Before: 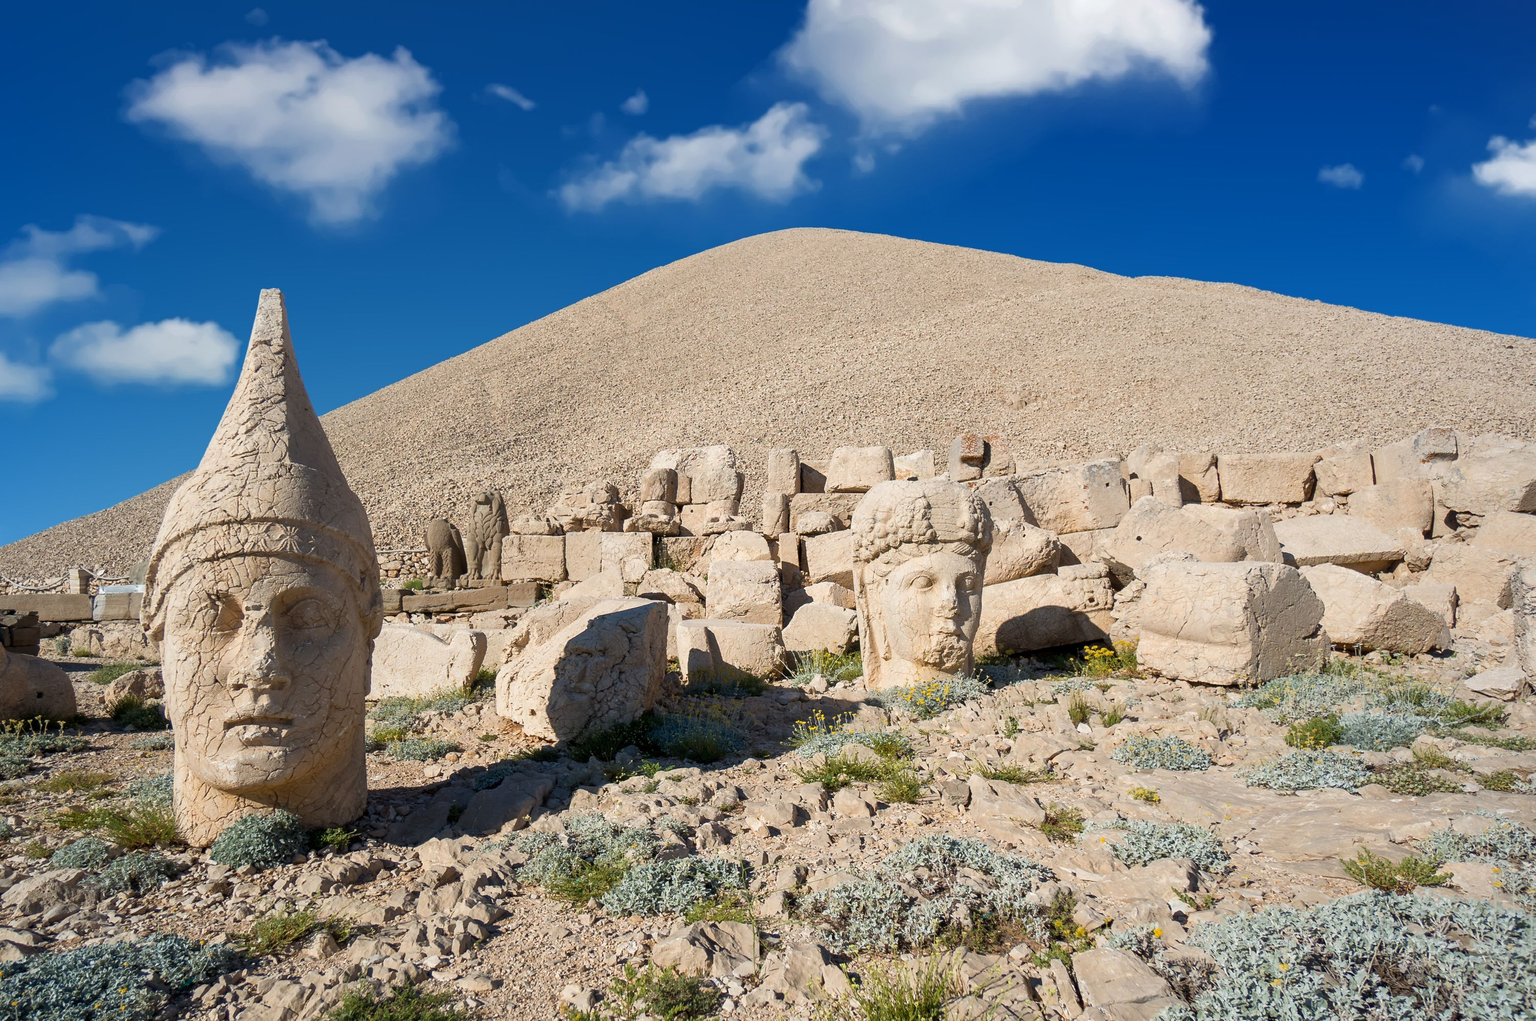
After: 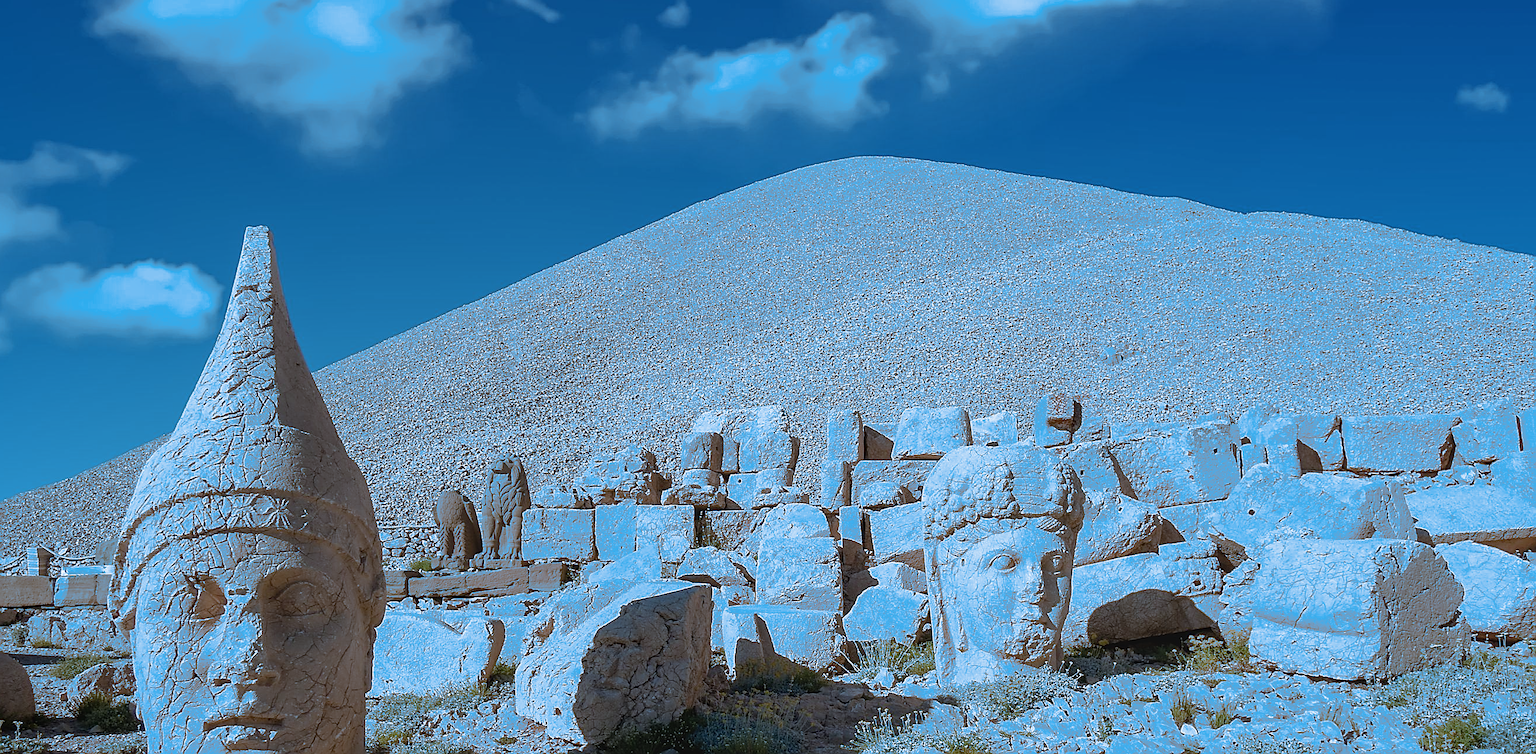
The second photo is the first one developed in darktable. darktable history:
sharpen: radius 1.4, amount 1.25, threshold 0.7
crop: left 3.015%, top 8.969%, right 9.647%, bottom 26.457%
local contrast: detail 110%
split-toning: shadows › hue 220°, shadows › saturation 0.64, highlights › hue 220°, highlights › saturation 0.64, balance 0, compress 5.22%
